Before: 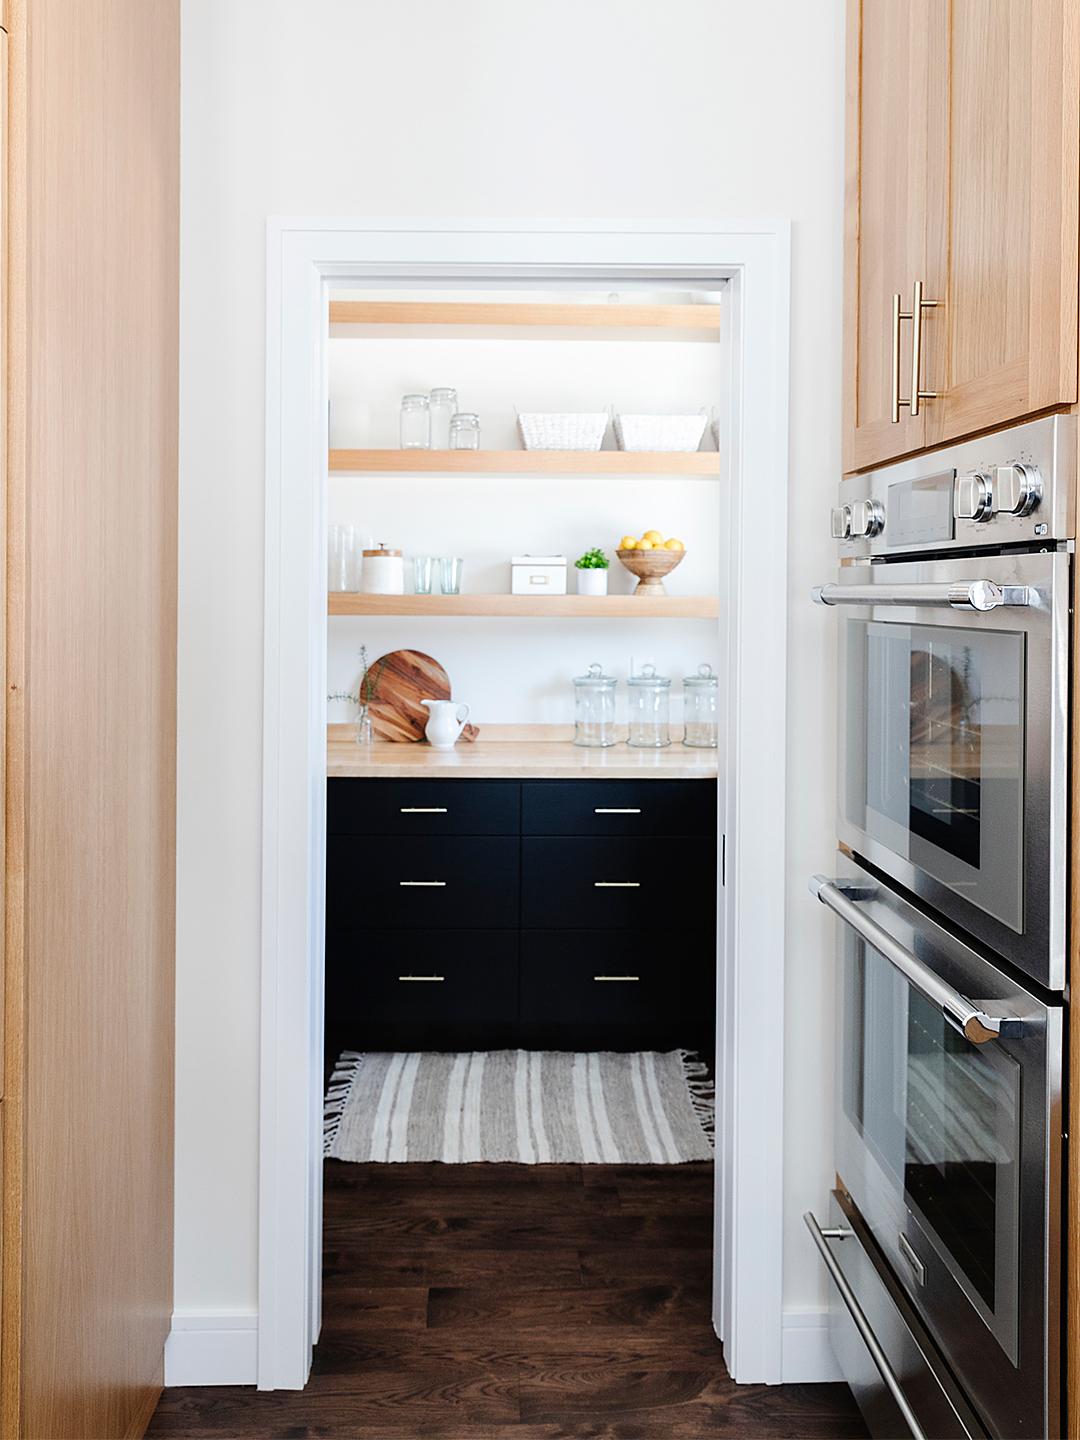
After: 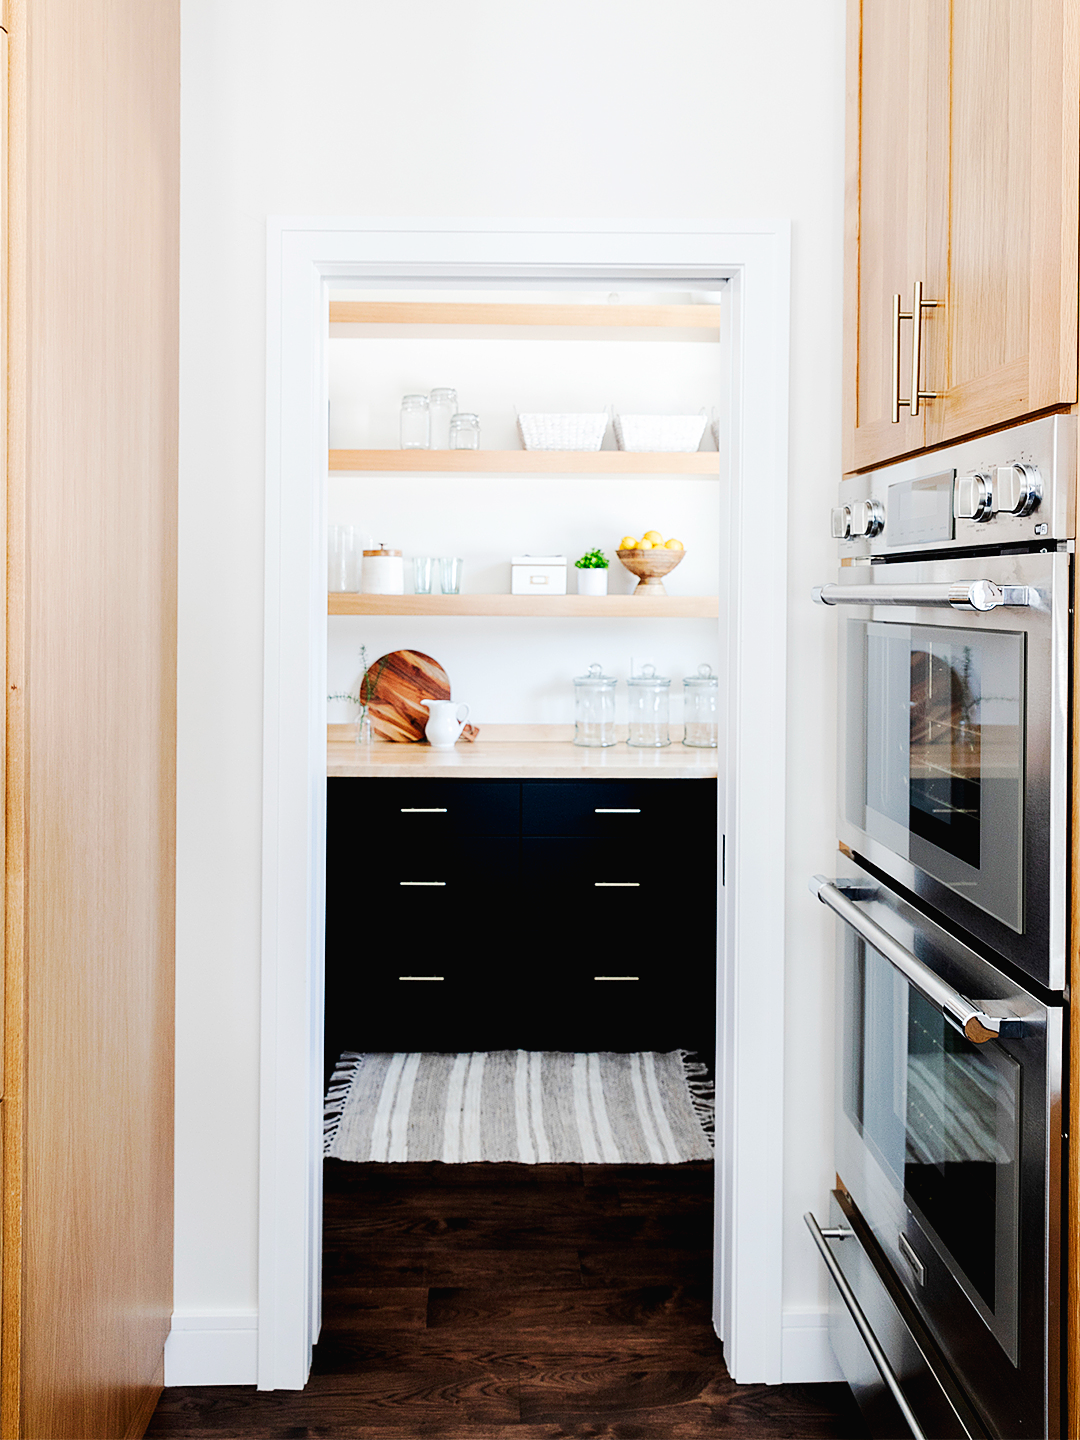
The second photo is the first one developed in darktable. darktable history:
tone curve: curves: ch0 [(0, 0) (0.003, 0.016) (0.011, 0.016) (0.025, 0.016) (0.044, 0.016) (0.069, 0.016) (0.1, 0.026) (0.136, 0.047) (0.177, 0.088) (0.224, 0.14) (0.277, 0.2) (0.335, 0.276) (0.399, 0.37) (0.468, 0.47) (0.543, 0.583) (0.623, 0.698) (0.709, 0.779) (0.801, 0.858) (0.898, 0.929) (1, 1)], preserve colors none
